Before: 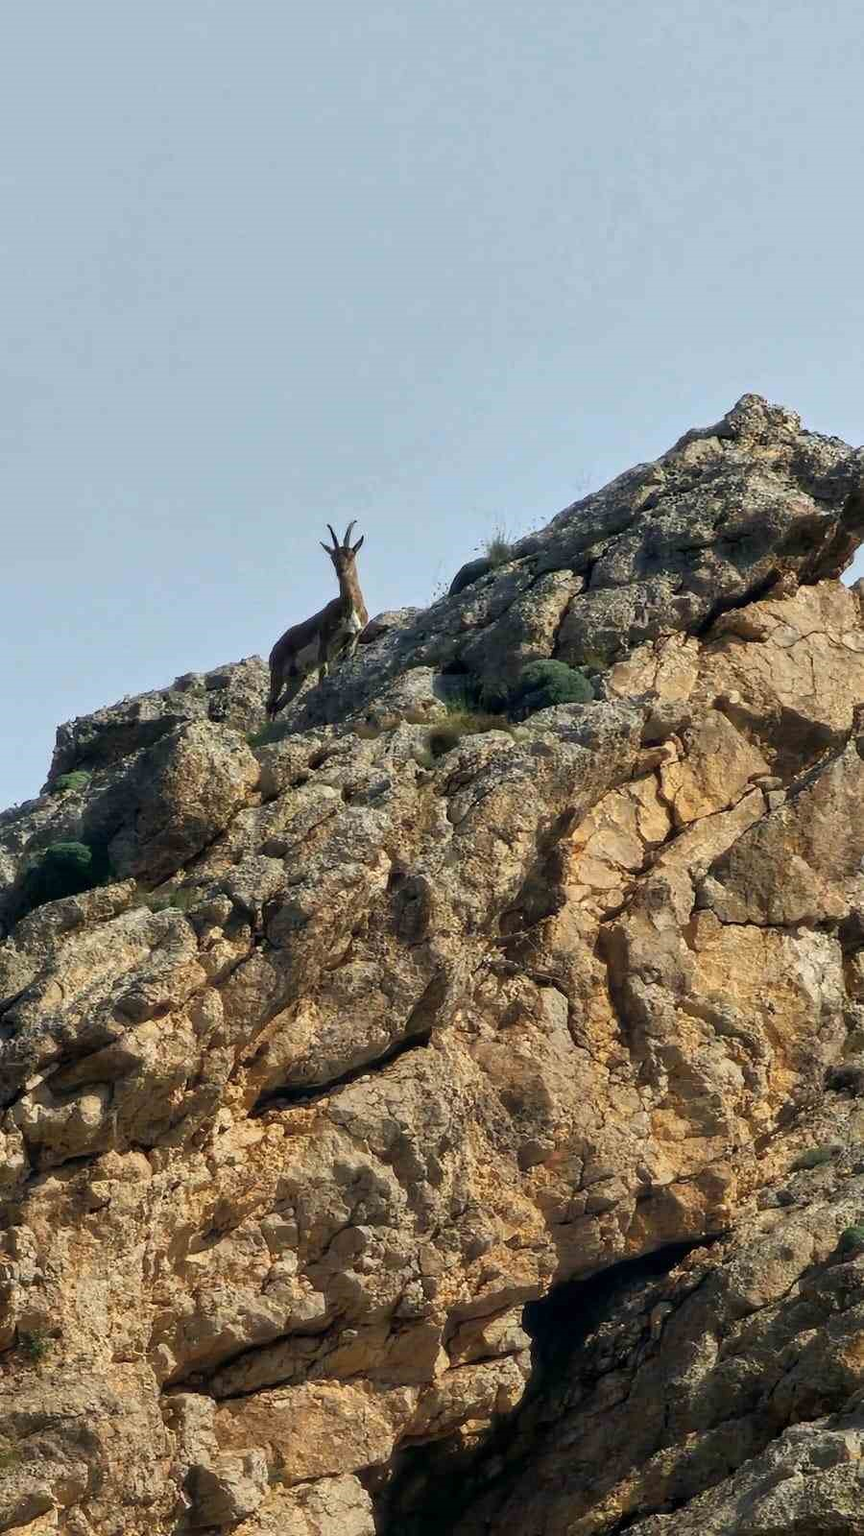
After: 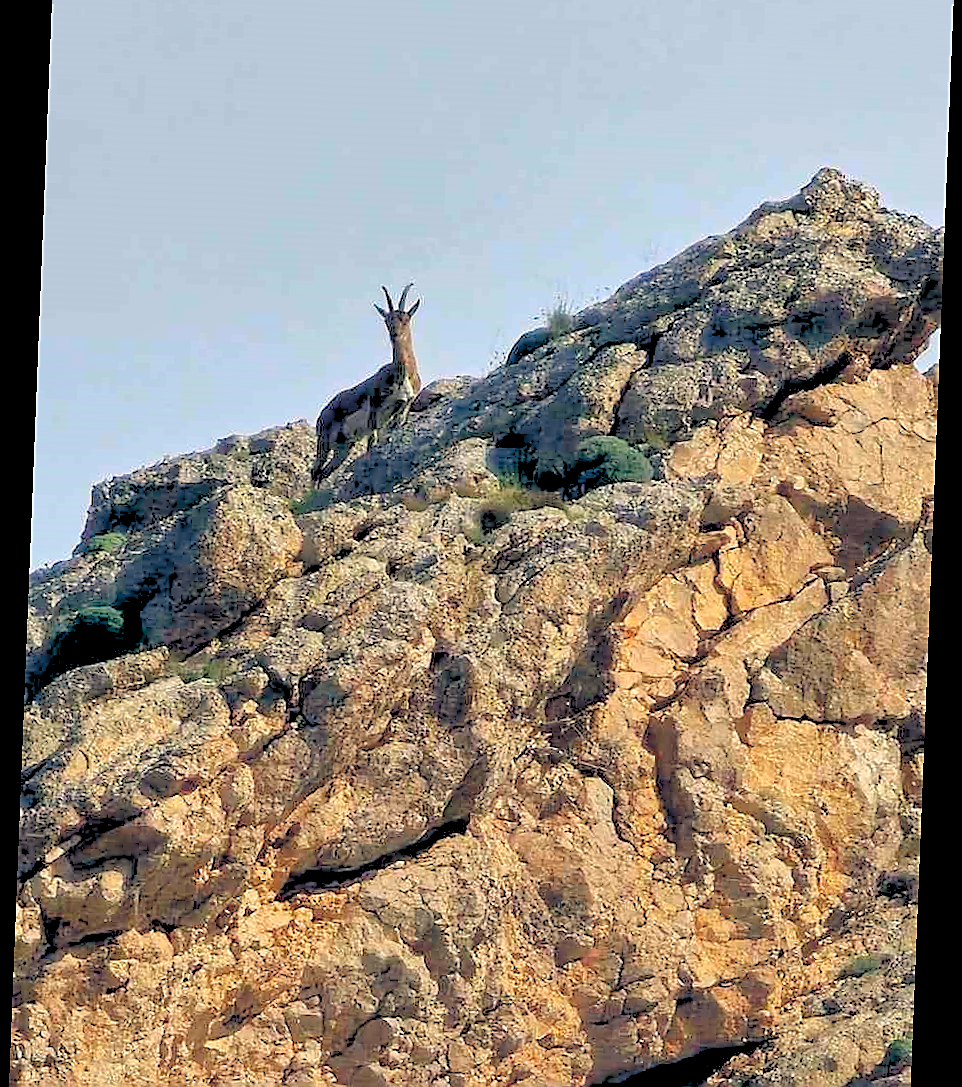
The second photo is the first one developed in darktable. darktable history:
levels: levels [0.072, 0.414, 0.976]
crop: top 16.727%, bottom 16.727%
shadows and highlights: on, module defaults
sharpen: radius 1.4, amount 1.25, threshold 0.7
rotate and perspective: rotation 2.27°, automatic cropping off
contrast brightness saturation: contrast 0.1, brightness 0.02, saturation 0.02
color balance rgb: shadows lift › hue 87.51°, highlights gain › chroma 1.62%, highlights gain › hue 55.1°, global offset › chroma 0.1%, global offset › hue 253.66°, linear chroma grading › global chroma 0.5%
